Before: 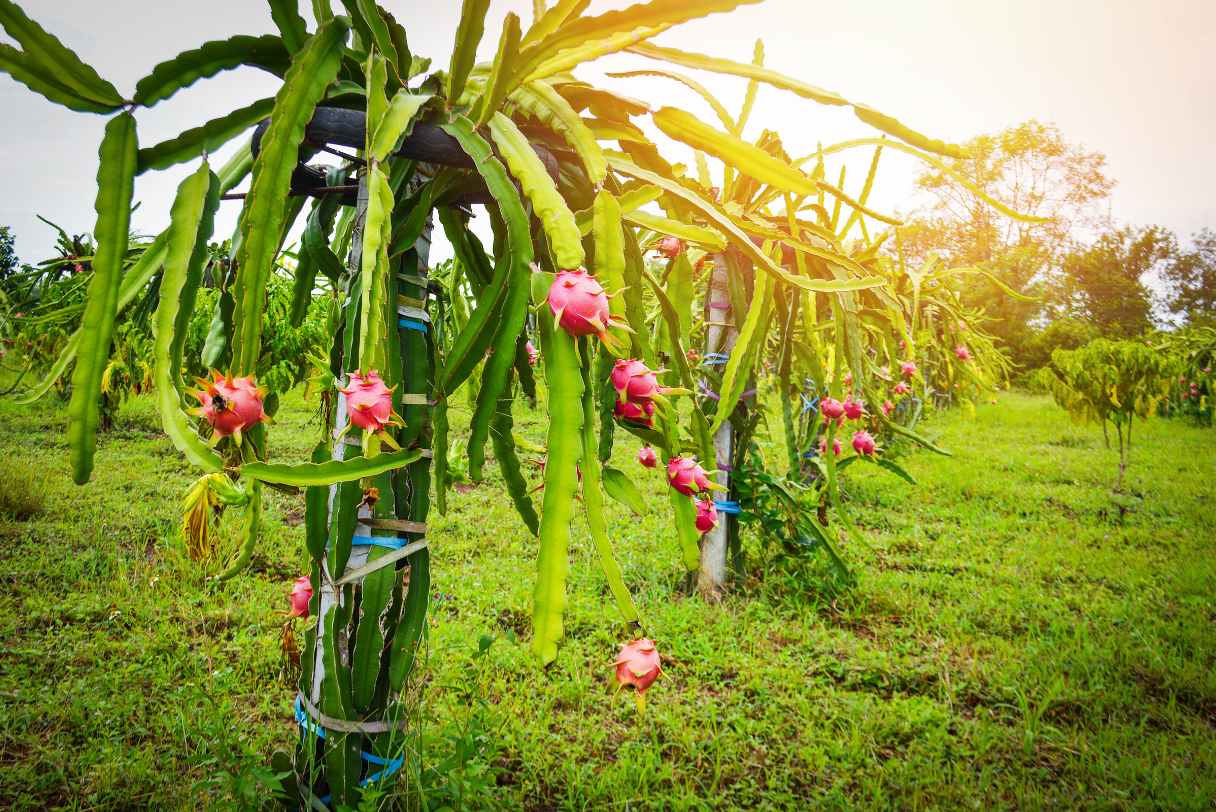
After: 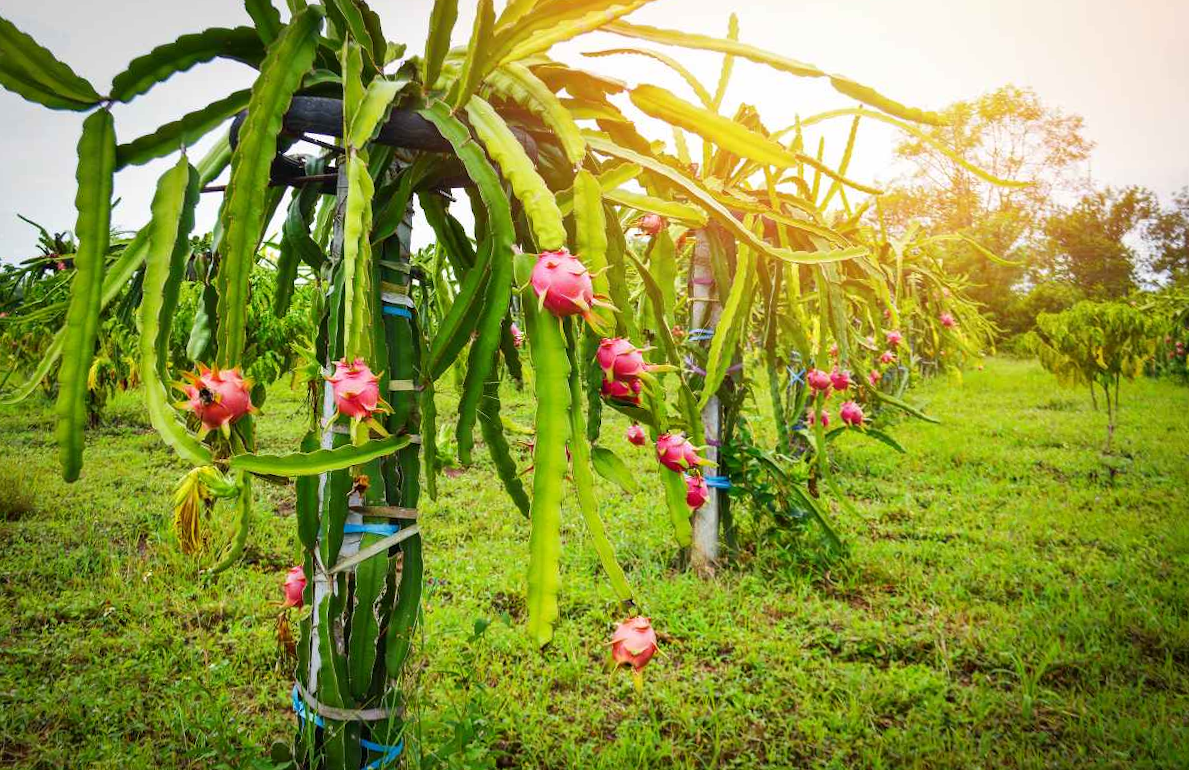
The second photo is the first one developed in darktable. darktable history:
rotate and perspective: rotation -2°, crop left 0.022, crop right 0.978, crop top 0.049, crop bottom 0.951
